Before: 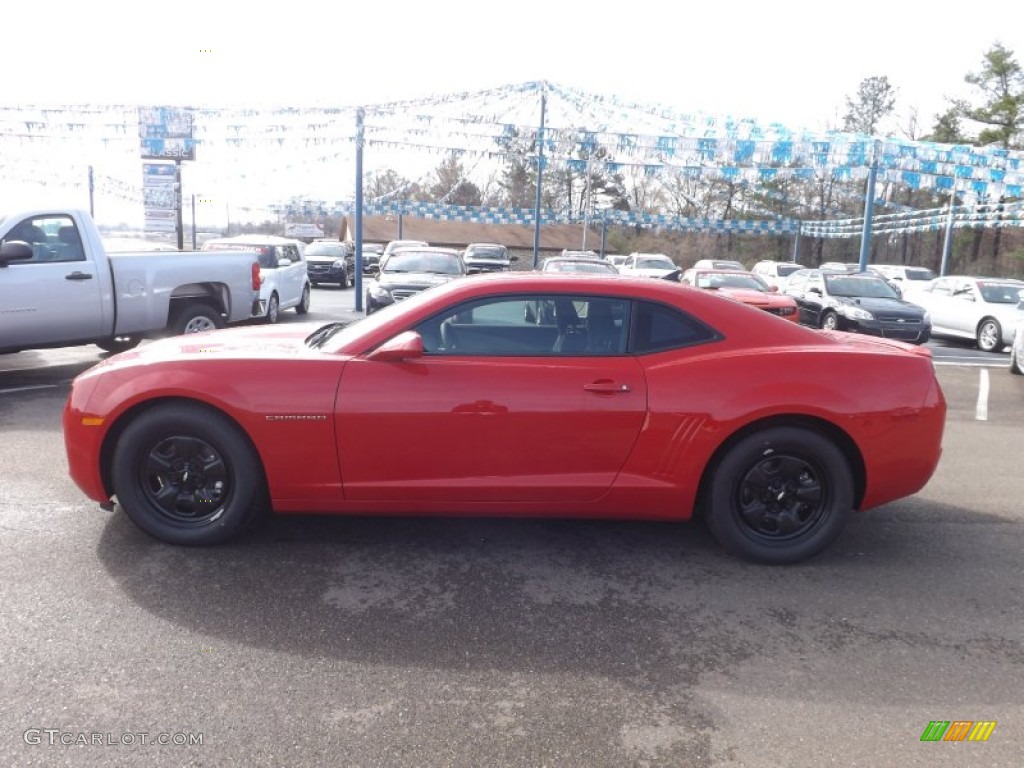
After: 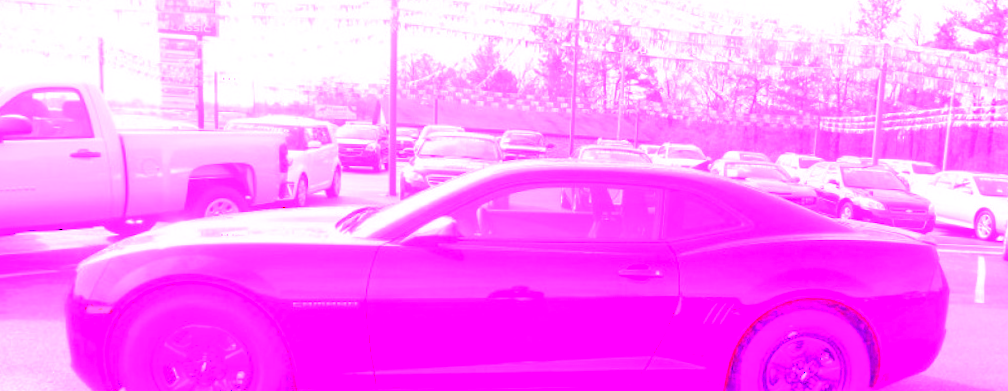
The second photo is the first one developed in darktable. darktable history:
crop and rotate: top 10.605%, bottom 33.274%
exposure: black level correction 0.016, exposure -0.009 EV, compensate highlight preservation false
local contrast: mode bilateral grid, contrast 100, coarseness 100, detail 91%, midtone range 0.2
rotate and perspective: rotation -0.013°, lens shift (vertical) -0.027, lens shift (horizontal) 0.178, crop left 0.016, crop right 0.989, crop top 0.082, crop bottom 0.918
white balance: red 8, blue 8
tone equalizer: on, module defaults
